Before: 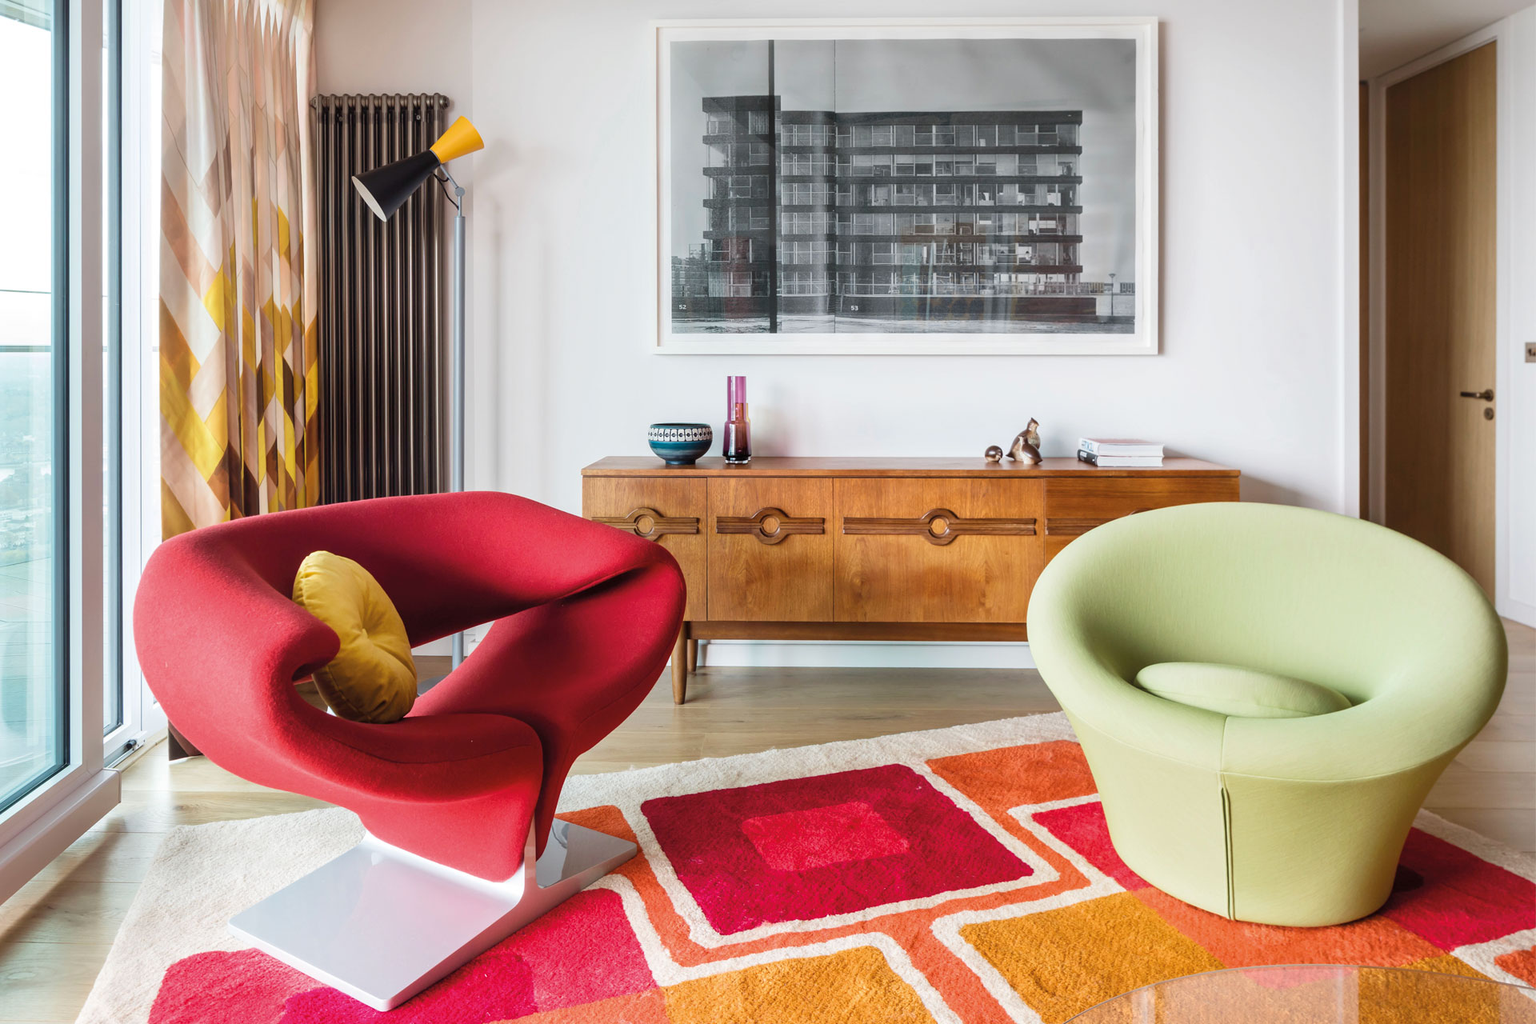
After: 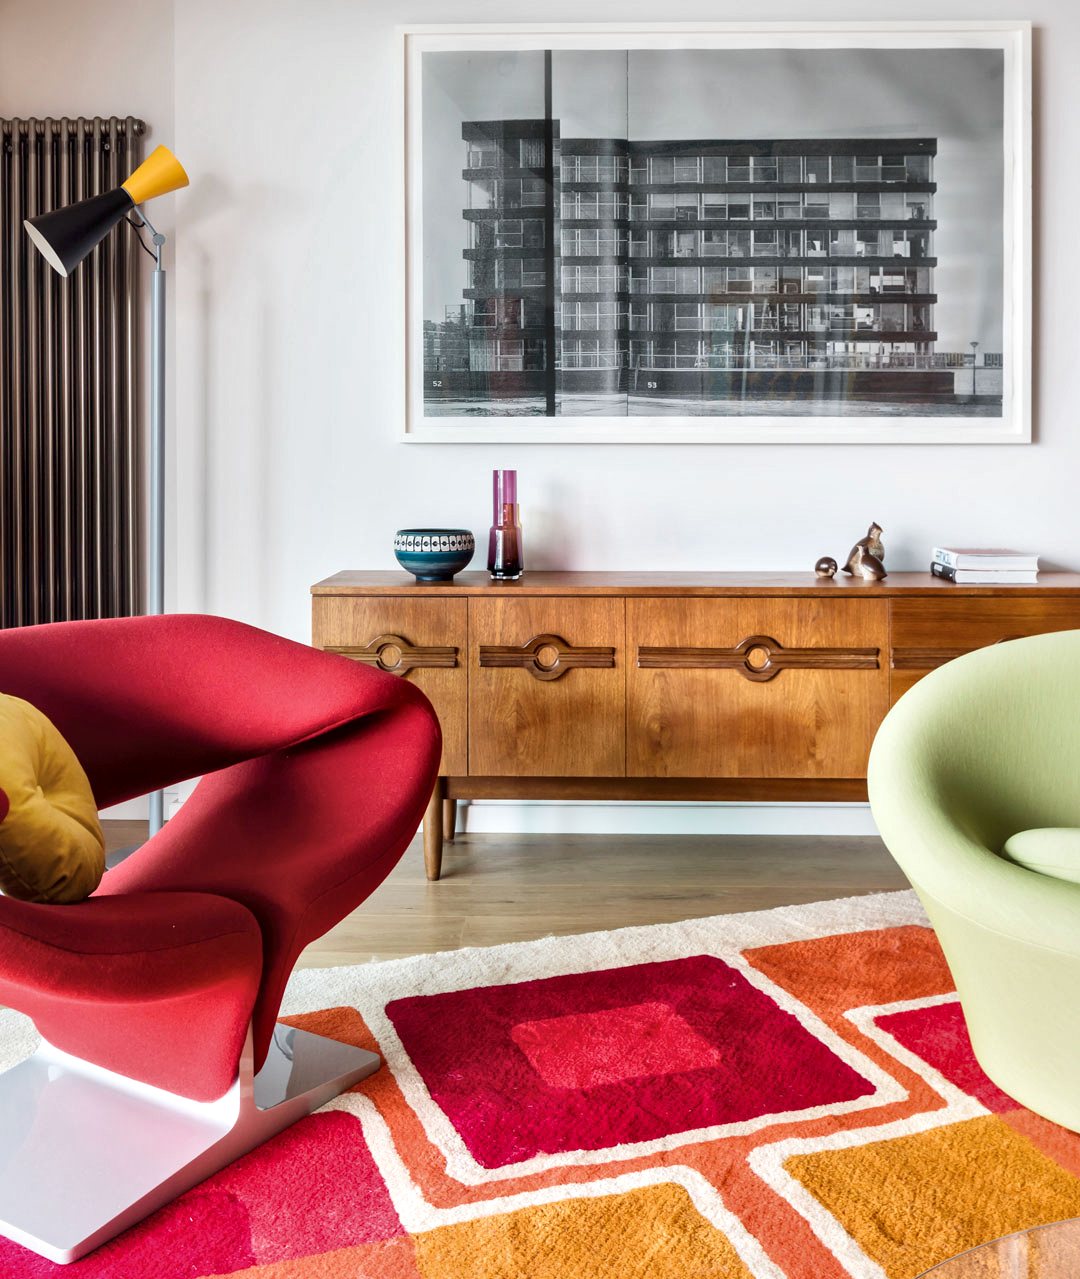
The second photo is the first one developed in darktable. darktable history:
crop: left 21.688%, right 22.061%, bottom 0.014%
local contrast: mode bilateral grid, contrast 49, coarseness 50, detail 150%, midtone range 0.2
